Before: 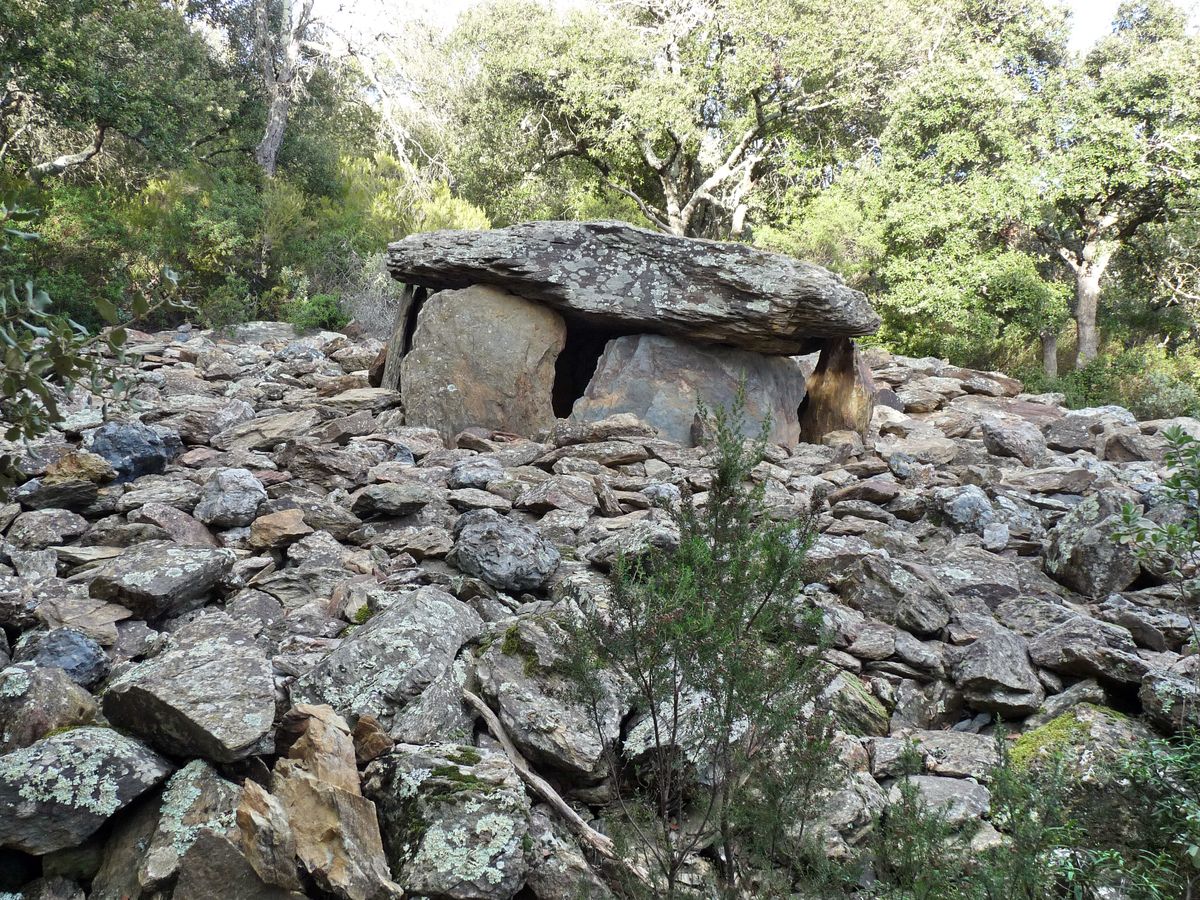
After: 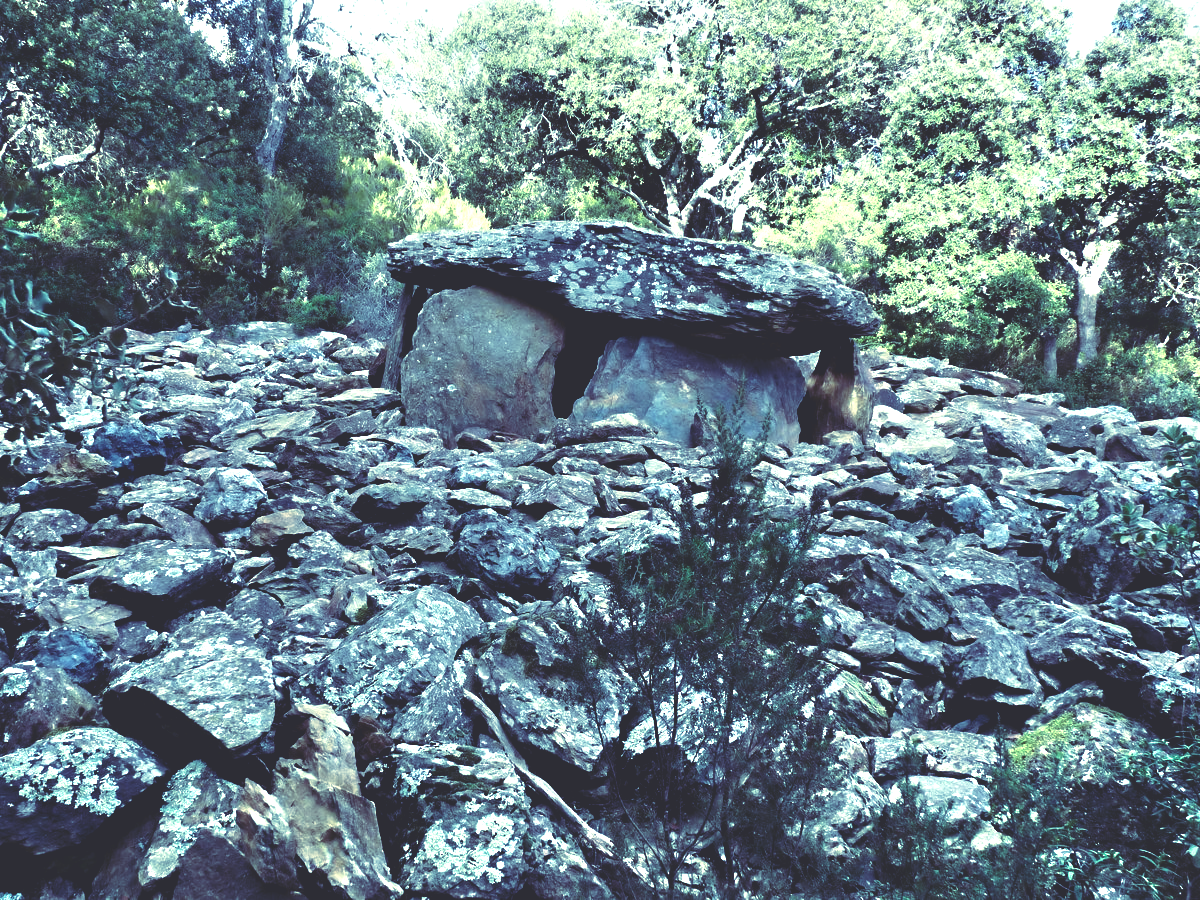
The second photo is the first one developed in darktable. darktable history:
contrast equalizer: y [[0.783, 0.666, 0.575, 0.77, 0.556, 0.501], [0.5 ×6], [0.5 ×6], [0, 0.02, 0.272, 0.399, 0.062, 0], [0 ×6]]
rgb curve: curves: ch0 [(0, 0.186) (0.314, 0.284) (0.576, 0.466) (0.805, 0.691) (0.936, 0.886)]; ch1 [(0, 0.186) (0.314, 0.284) (0.581, 0.534) (0.771, 0.746) (0.936, 0.958)]; ch2 [(0, 0.216) (0.275, 0.39) (1, 1)], mode RGB, independent channels, compensate middle gray true, preserve colors none
